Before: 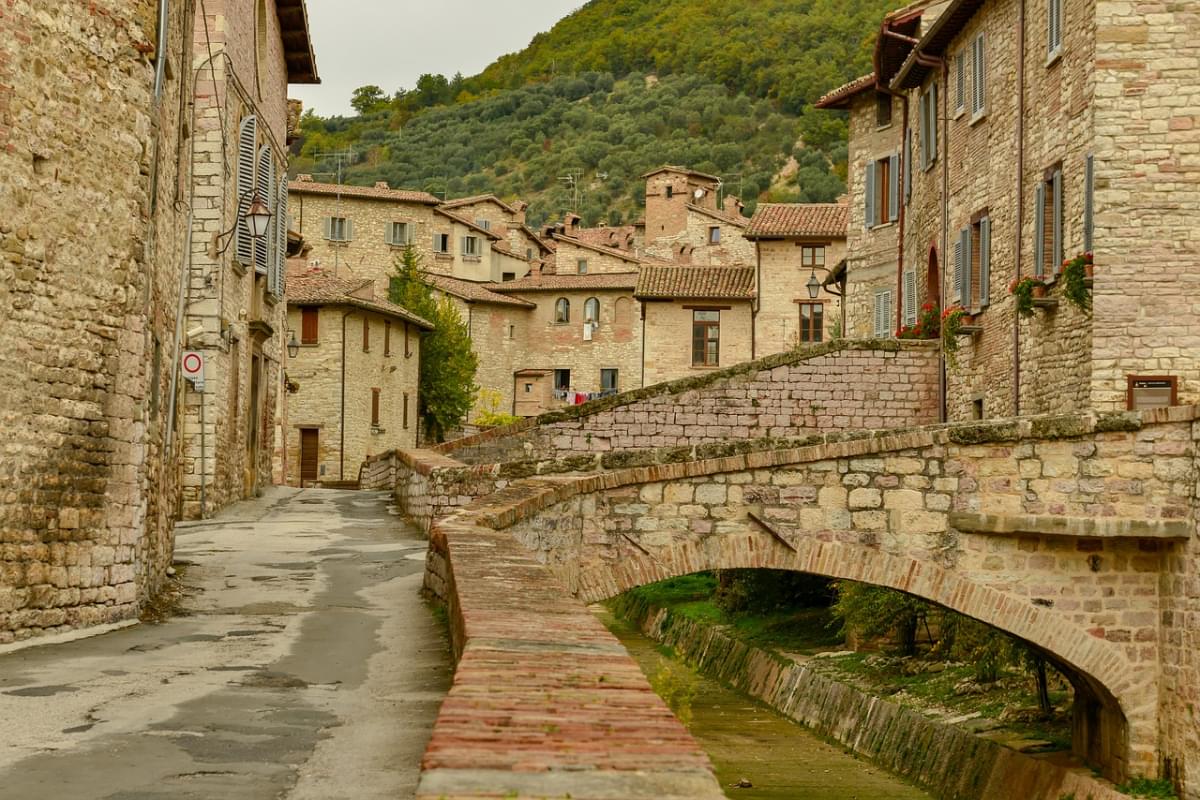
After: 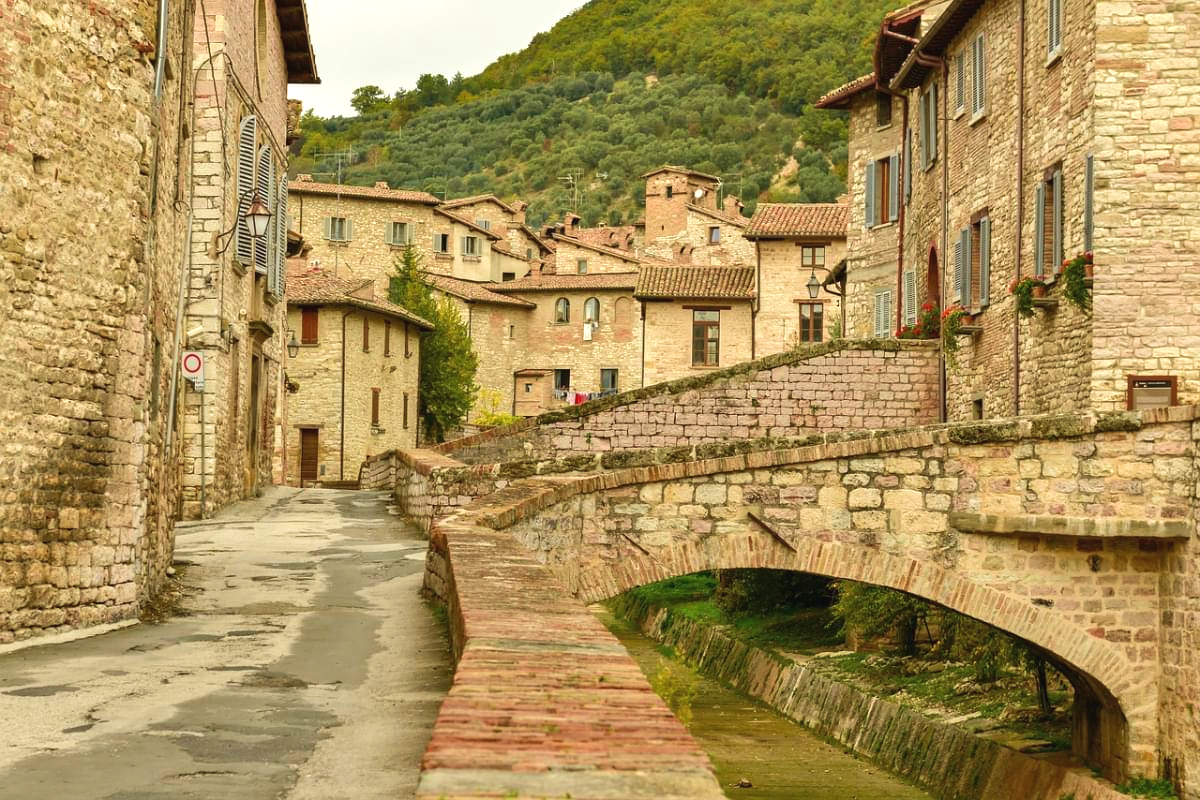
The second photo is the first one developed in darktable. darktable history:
velvia: on, module defaults
exposure: black level correction -0.002, exposure 0.54 EV, compensate highlight preservation false
